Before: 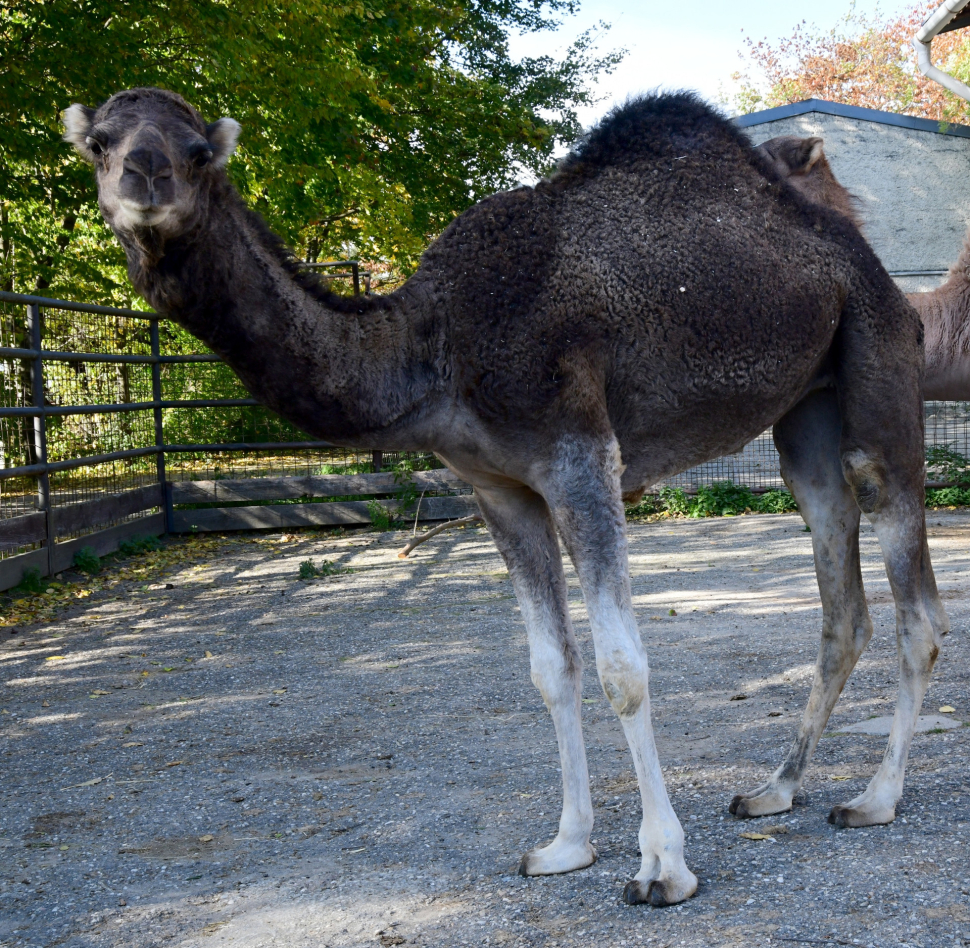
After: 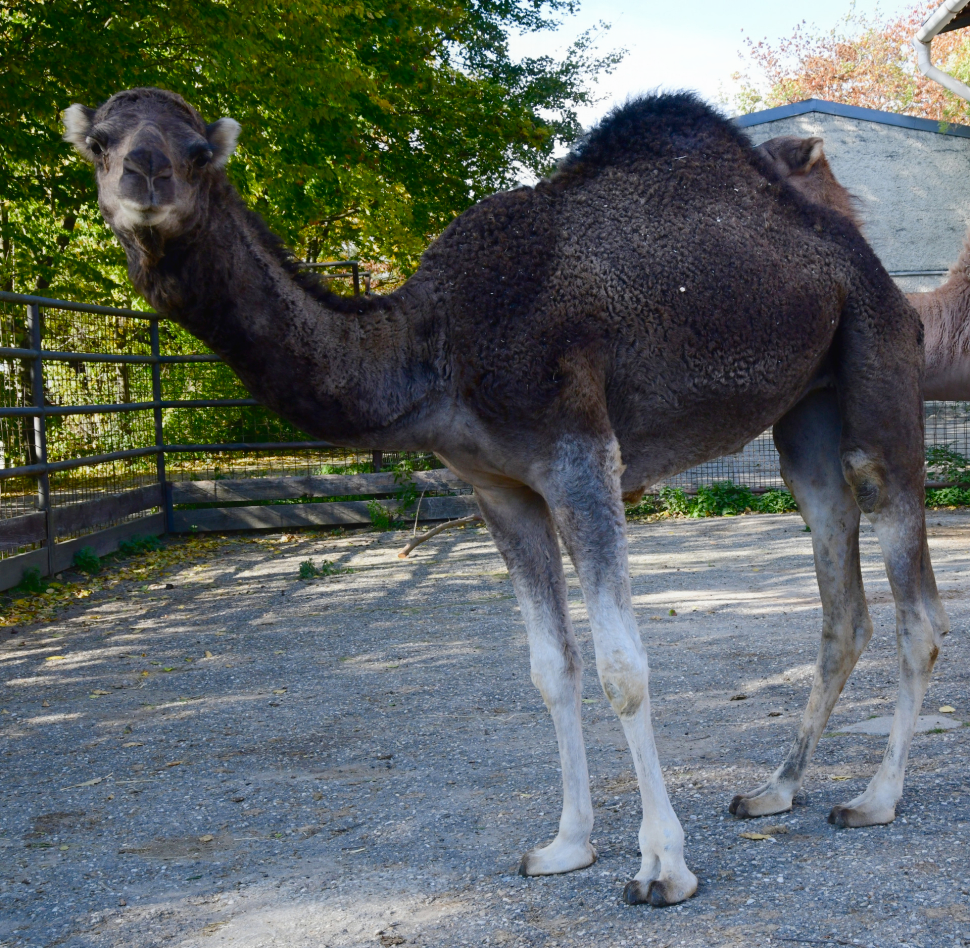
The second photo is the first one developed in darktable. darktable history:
color balance rgb: perceptual saturation grading › global saturation 20%, perceptual saturation grading › highlights -25%, perceptual saturation grading › shadows 25%
contrast equalizer: octaves 7, y [[0.6 ×6], [0.55 ×6], [0 ×6], [0 ×6], [0 ×6]], mix -0.3
